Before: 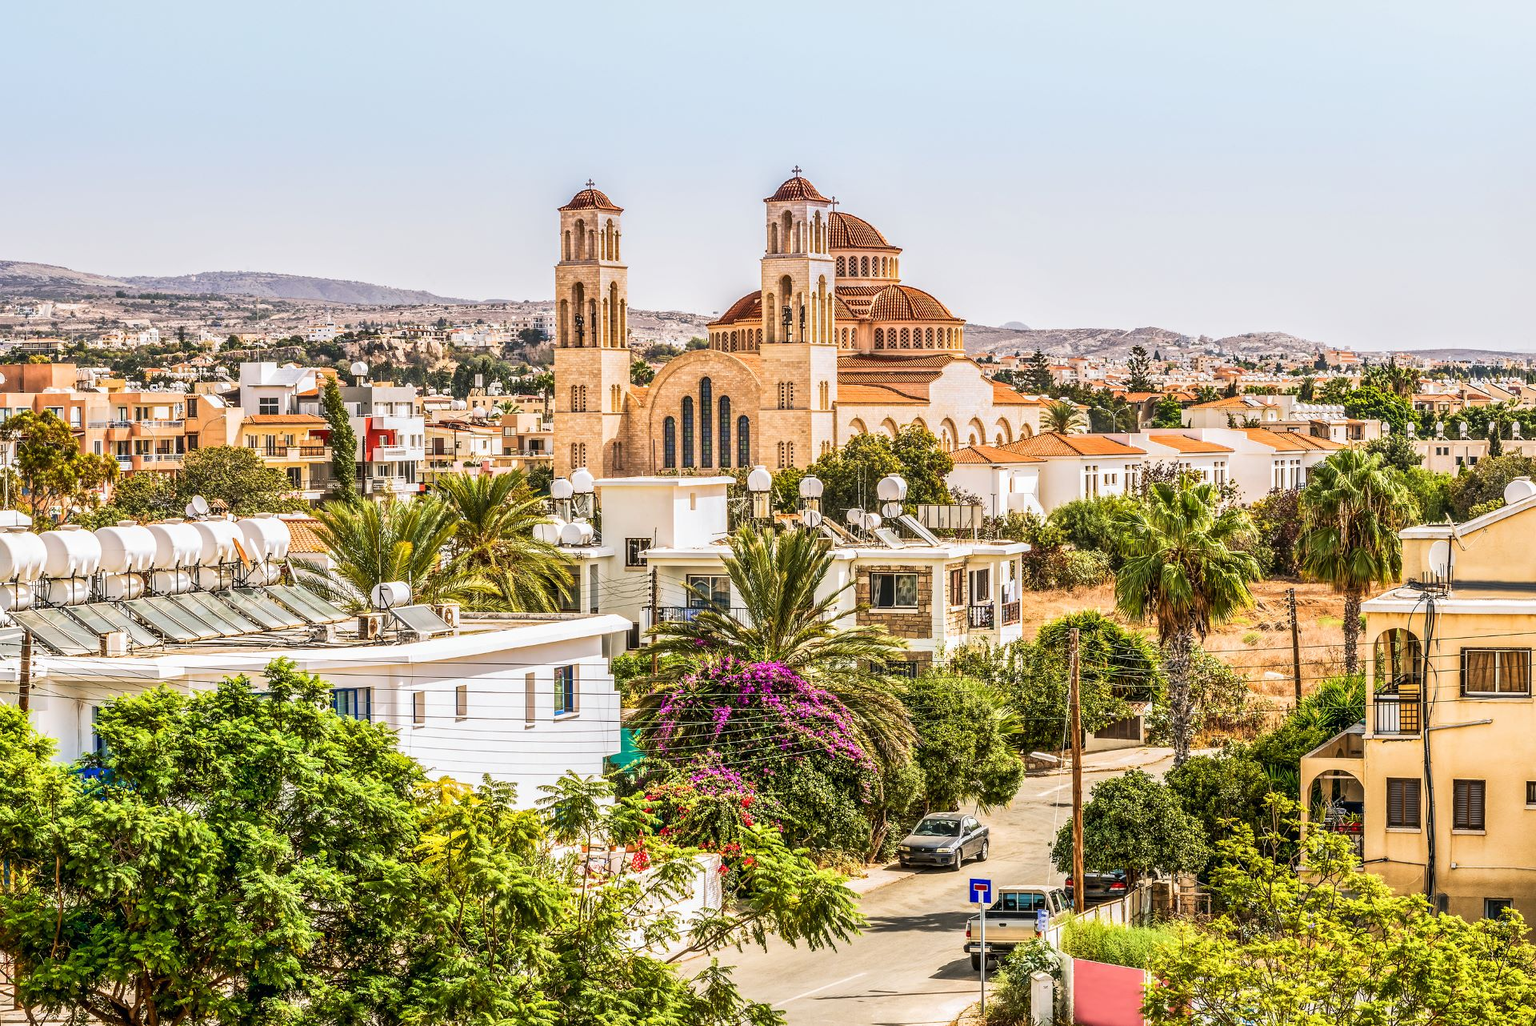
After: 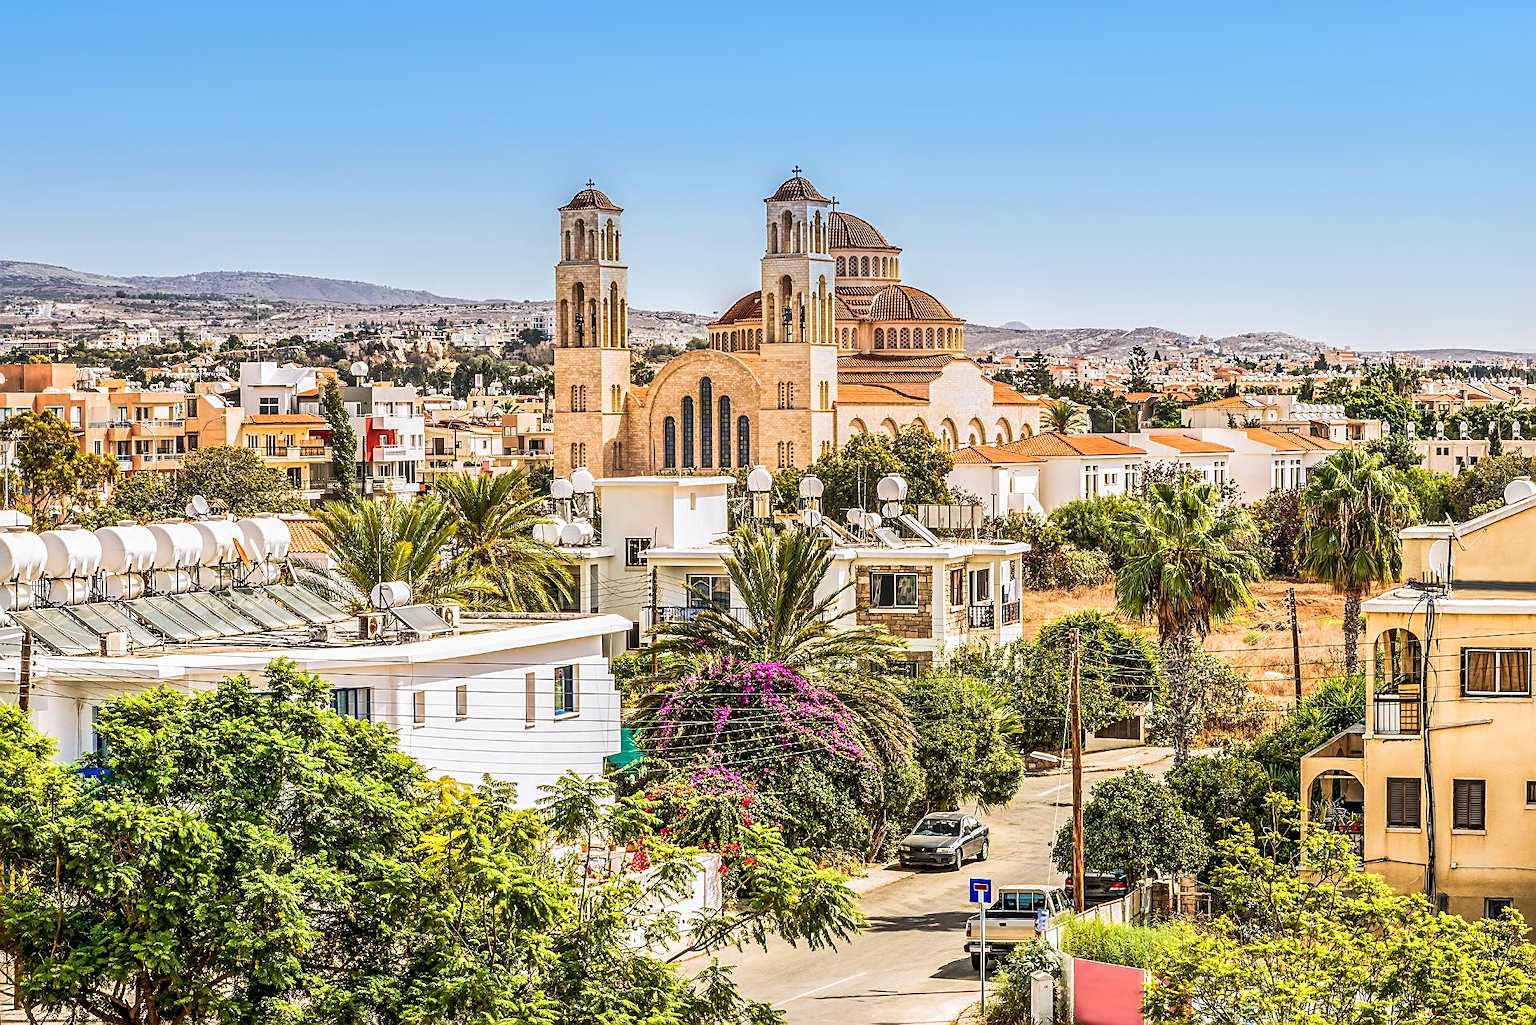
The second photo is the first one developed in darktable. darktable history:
graduated density: density 2.02 EV, hardness 44%, rotation 0.374°, offset 8.21, hue 208.8°, saturation 97%
sharpen: on, module defaults
